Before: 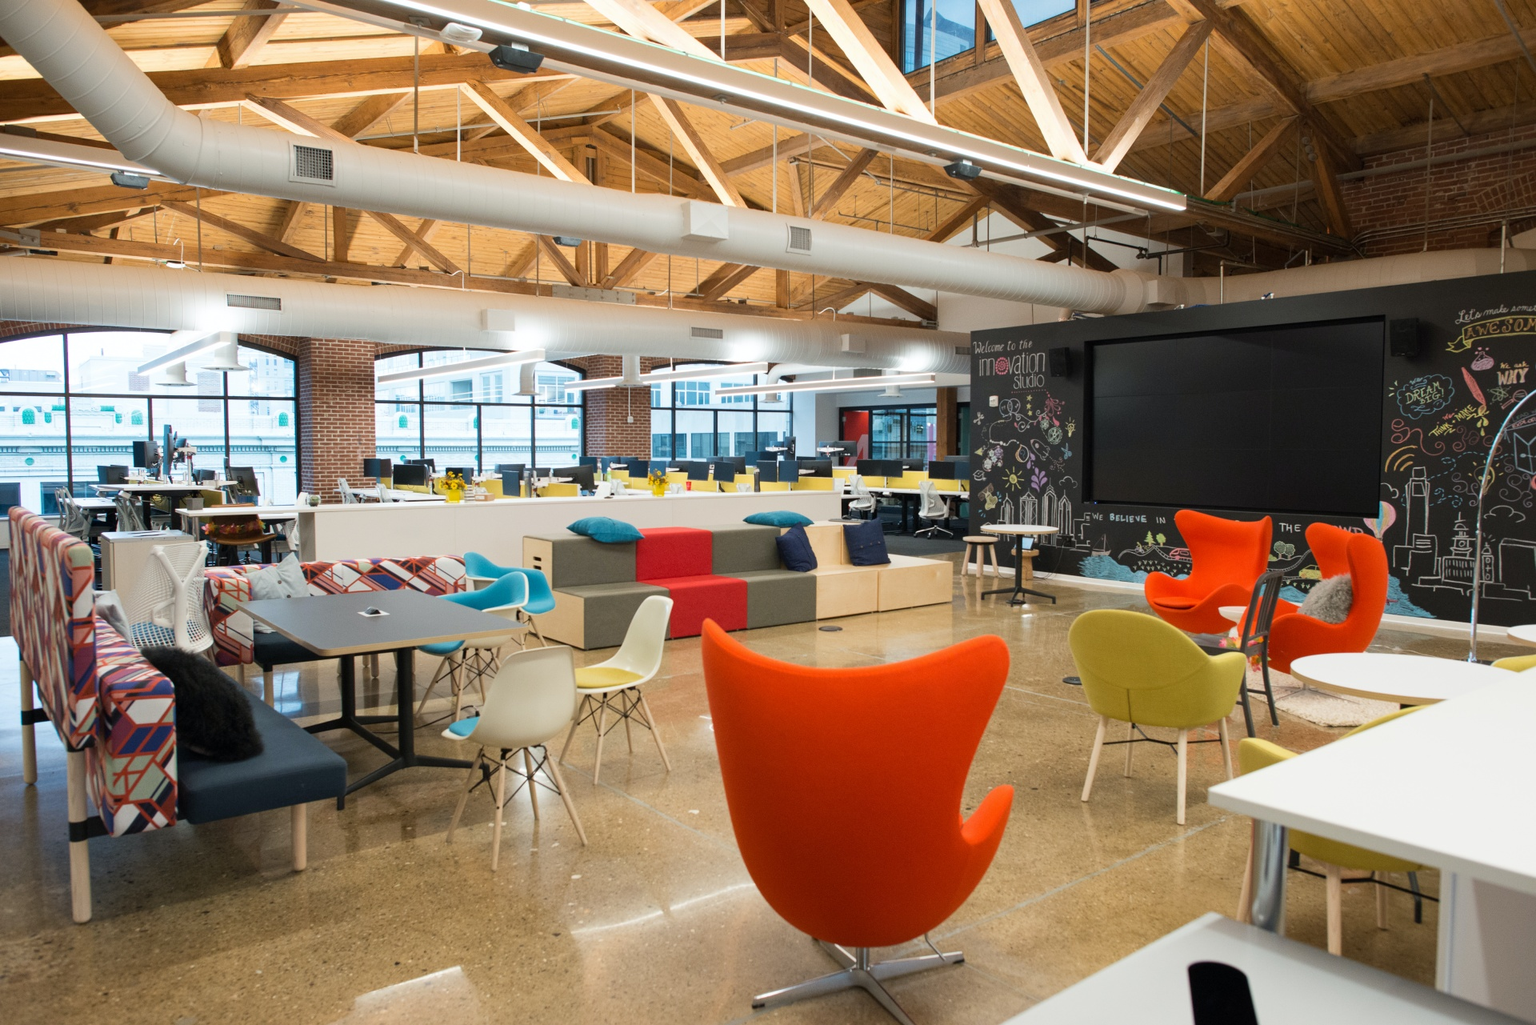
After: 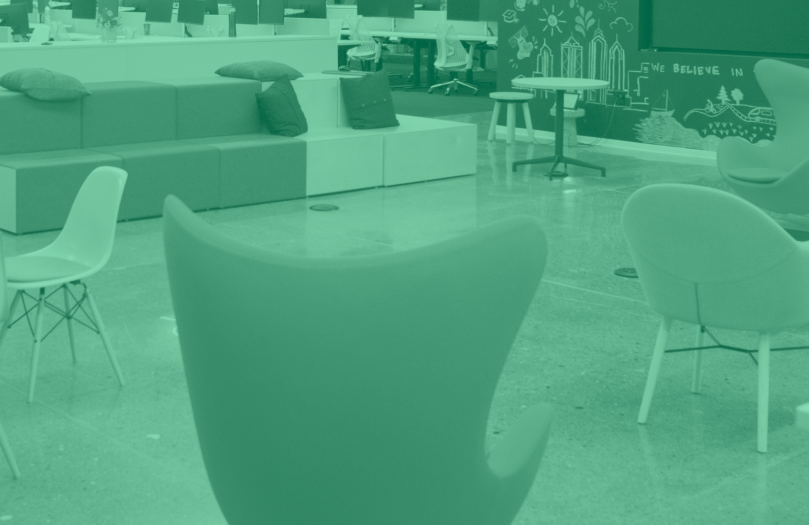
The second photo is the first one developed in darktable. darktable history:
colorize: hue 147.6°, saturation 65%, lightness 21.64%
shadows and highlights: on, module defaults
crop: left 37.221%, top 45.169%, right 20.63%, bottom 13.777%
